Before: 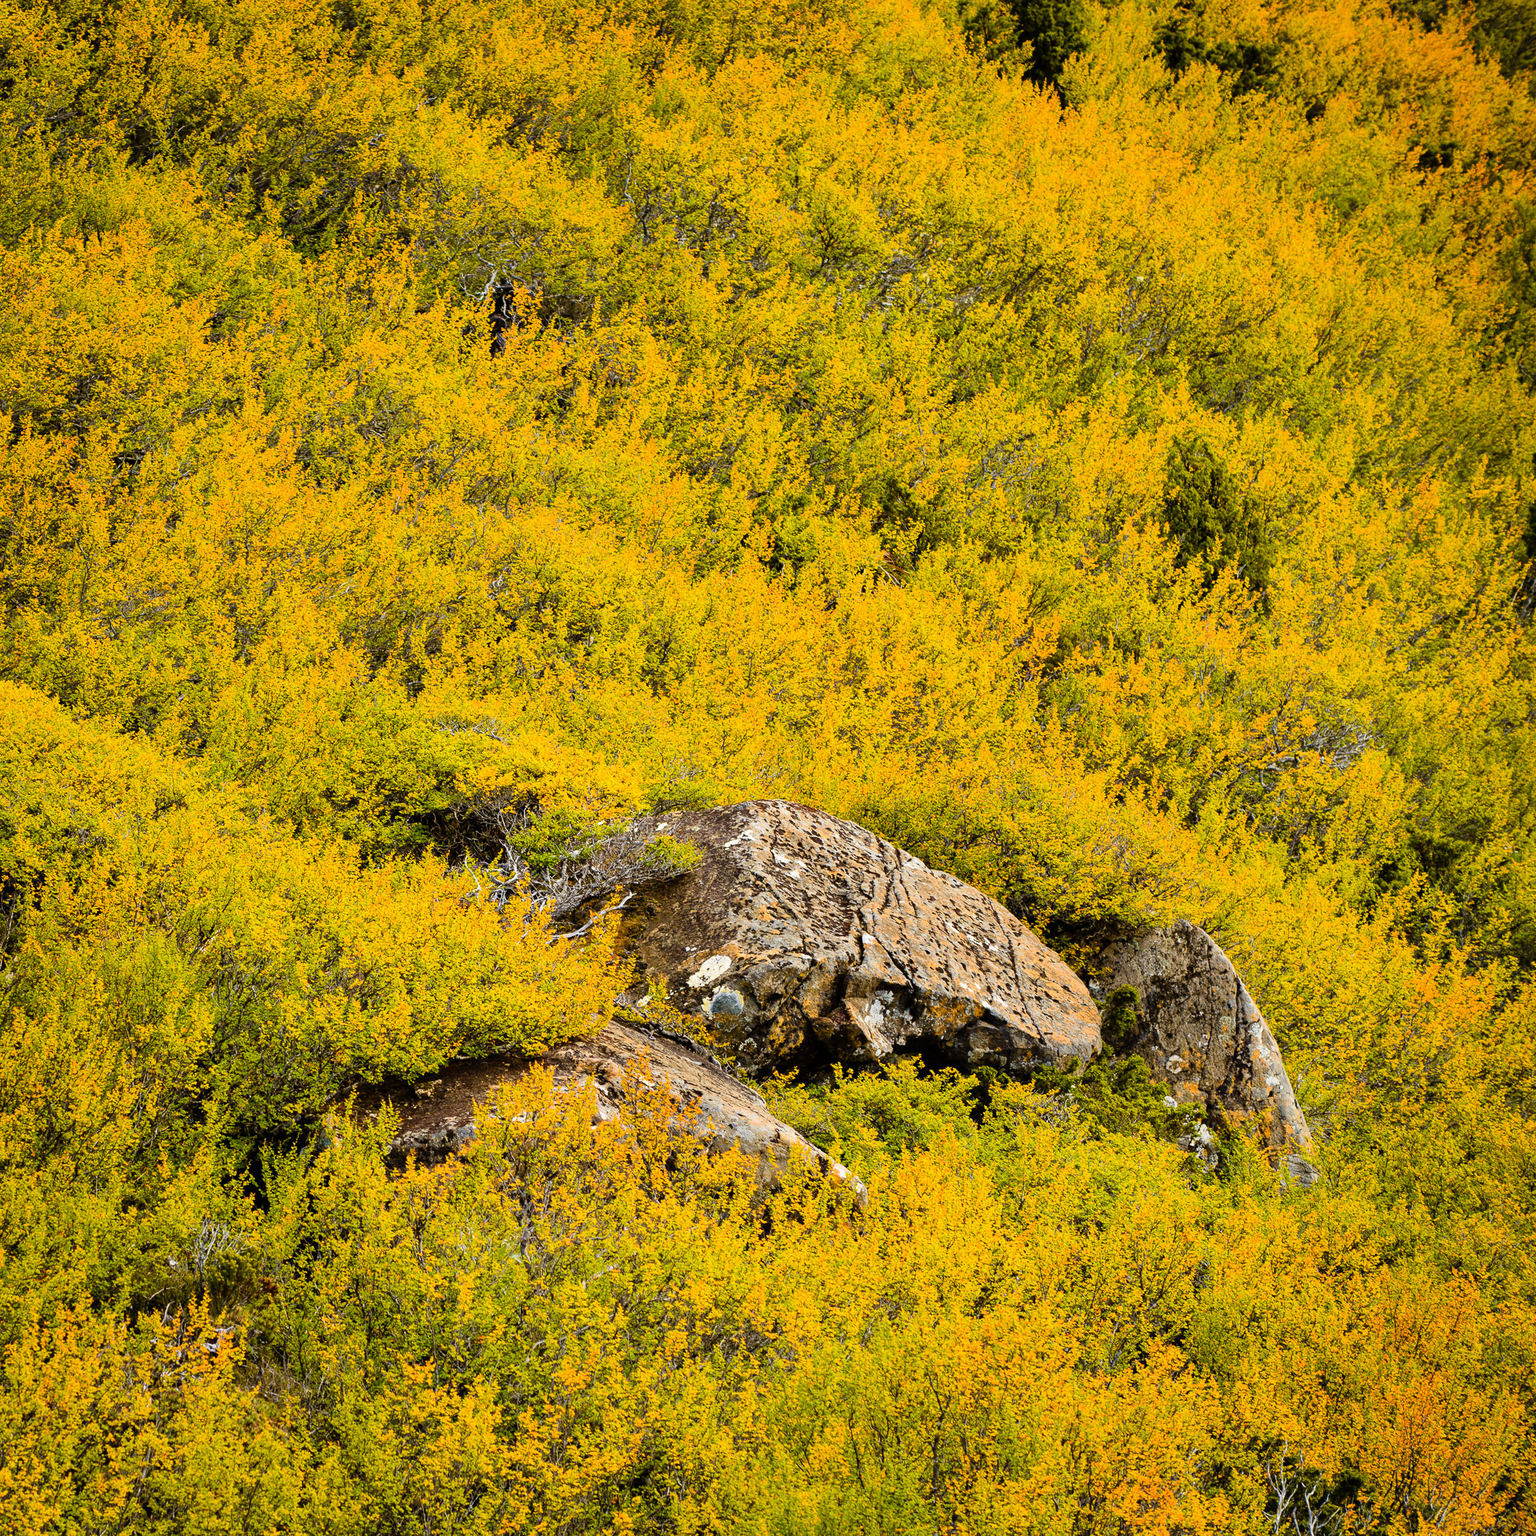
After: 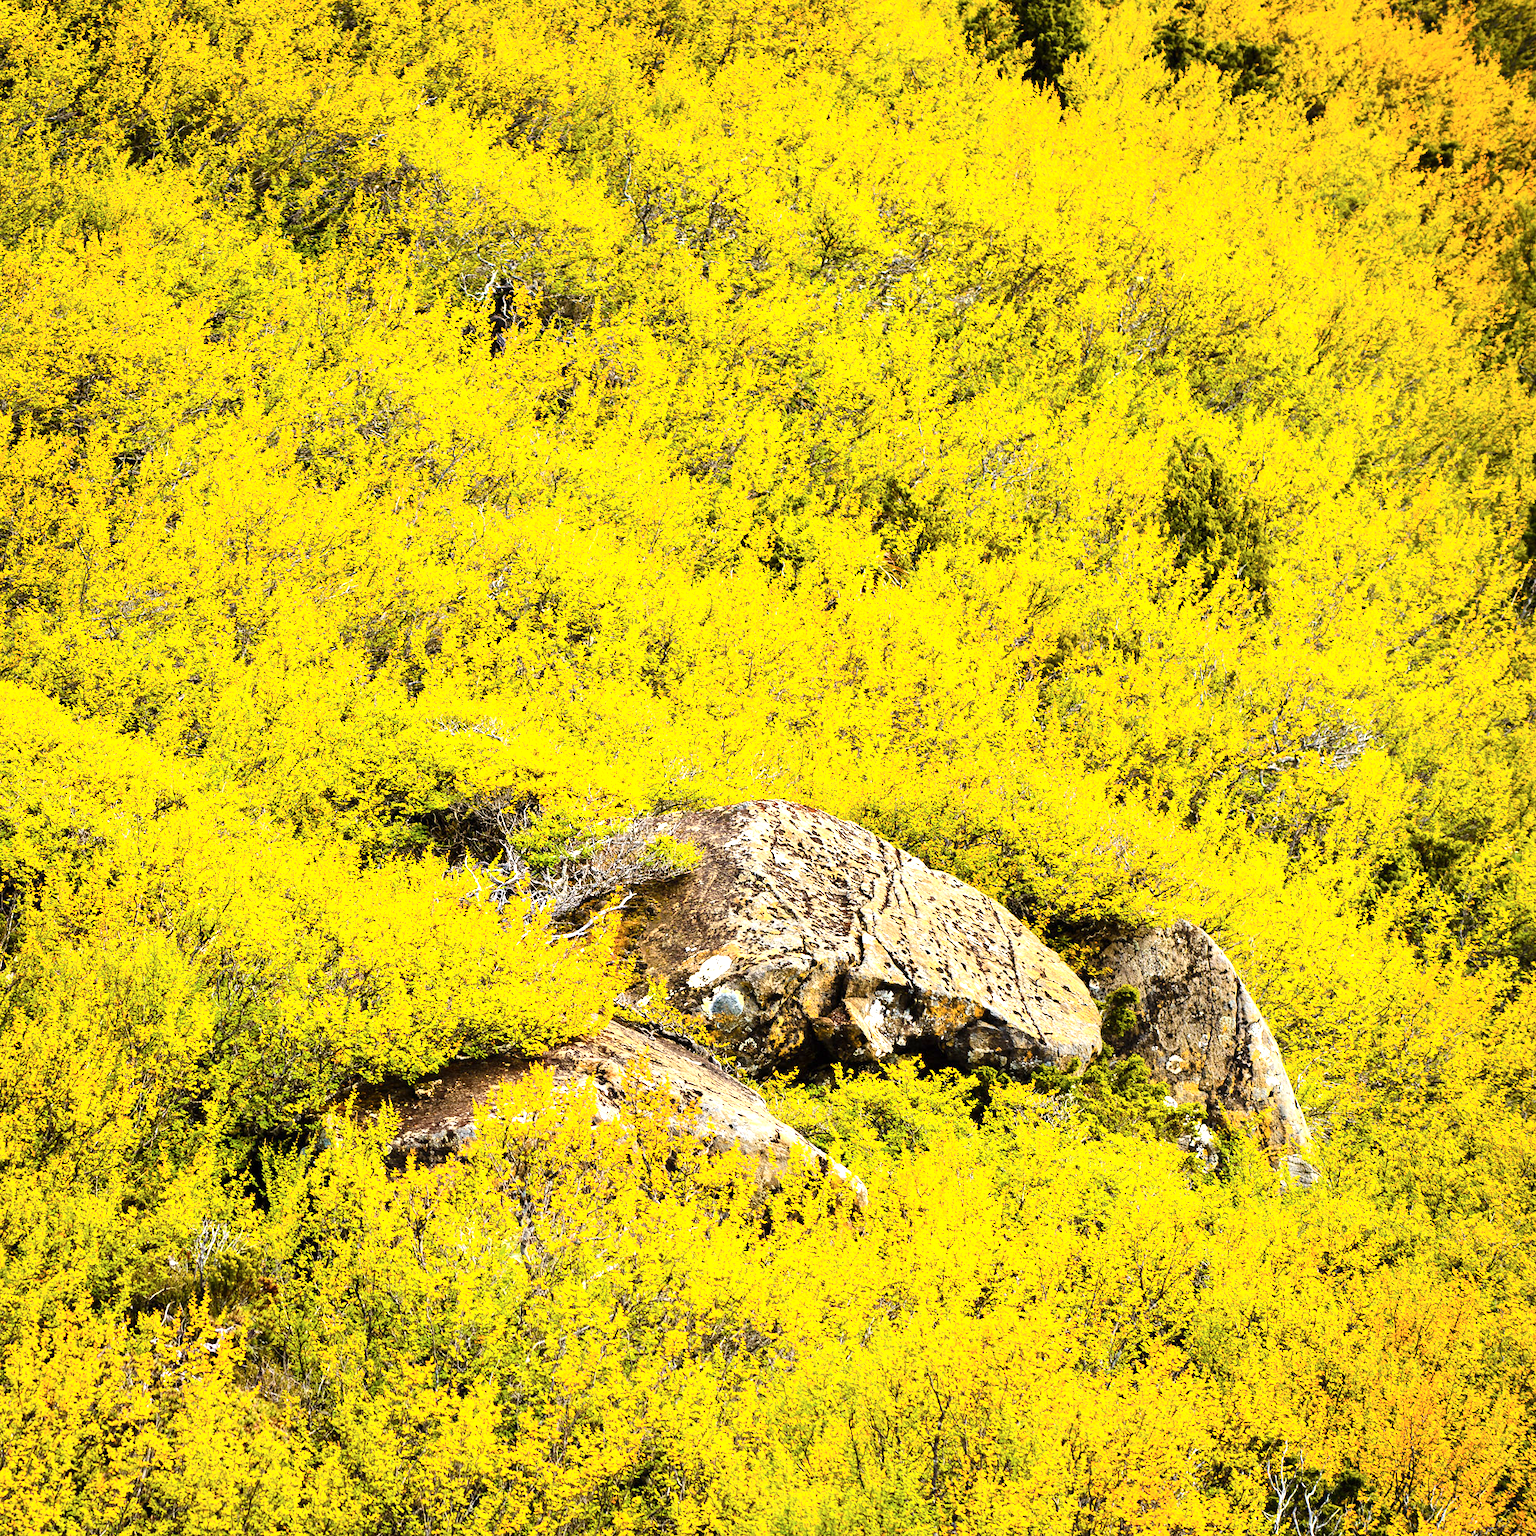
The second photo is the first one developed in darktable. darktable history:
exposure: exposure 0.999 EV, compensate highlight preservation false
contrast brightness saturation: contrast 0.15, brightness 0.05
